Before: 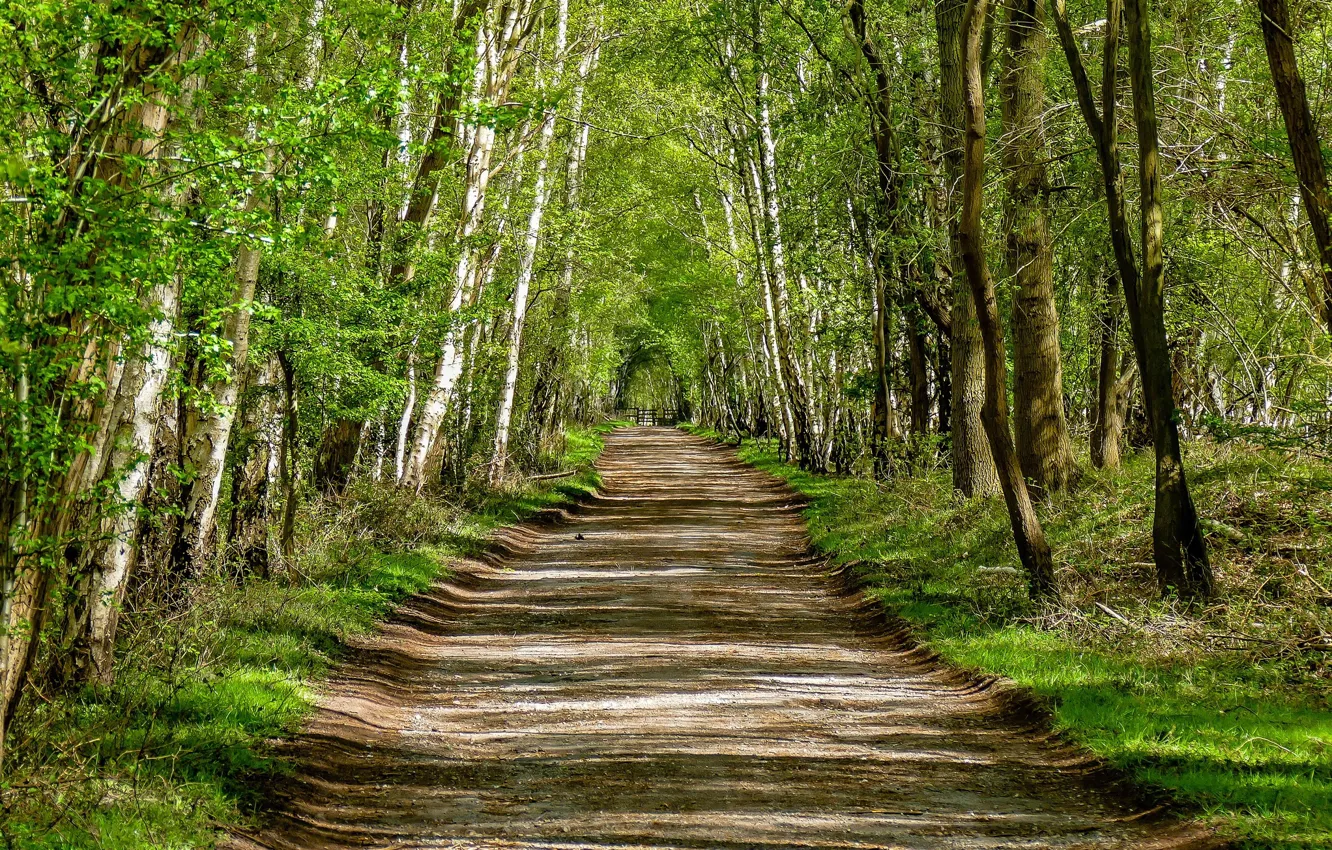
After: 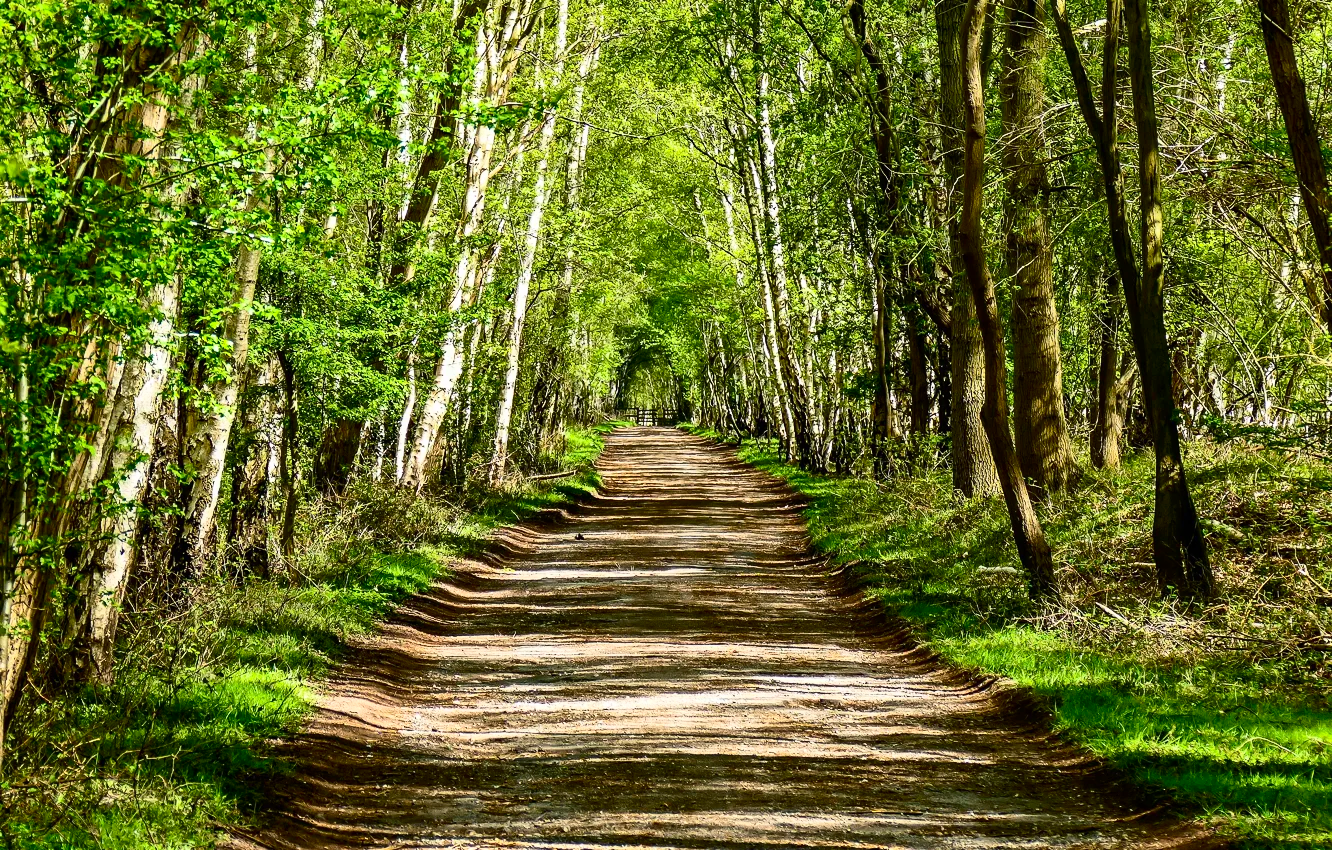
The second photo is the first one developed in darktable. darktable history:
contrast brightness saturation: contrast 0.398, brightness 0.097, saturation 0.21
